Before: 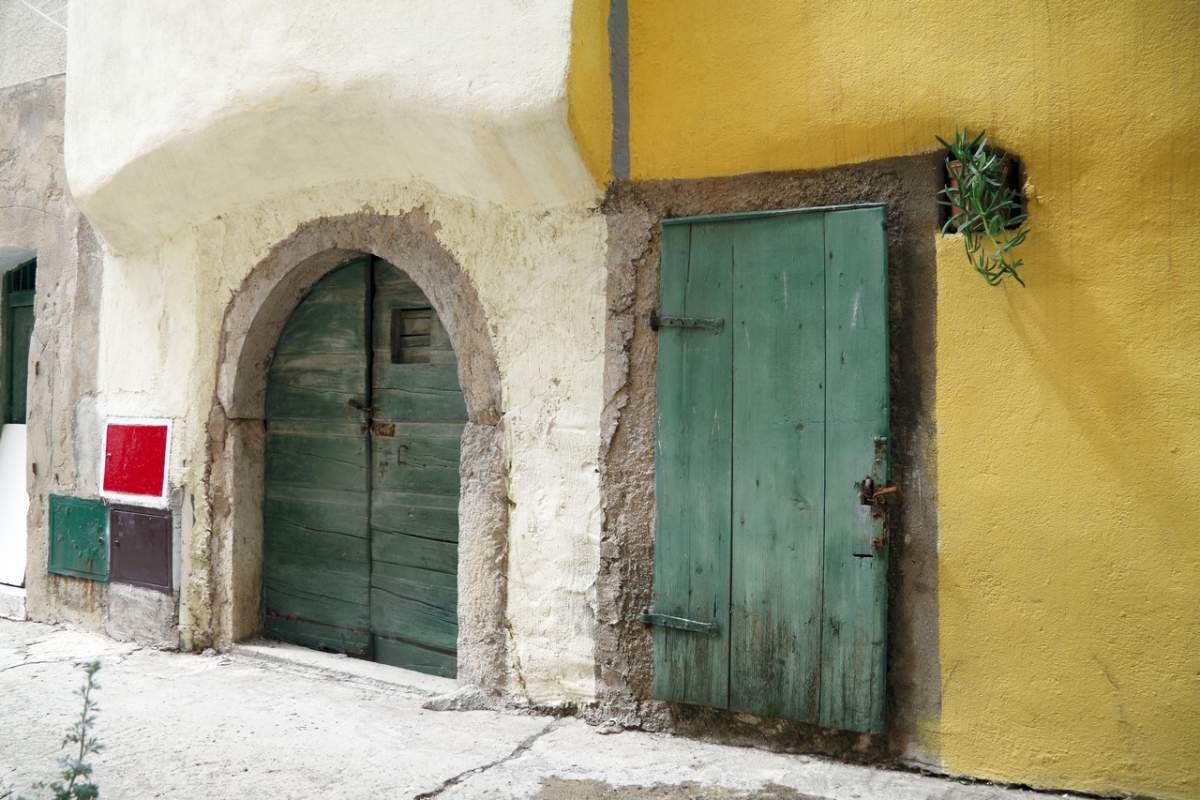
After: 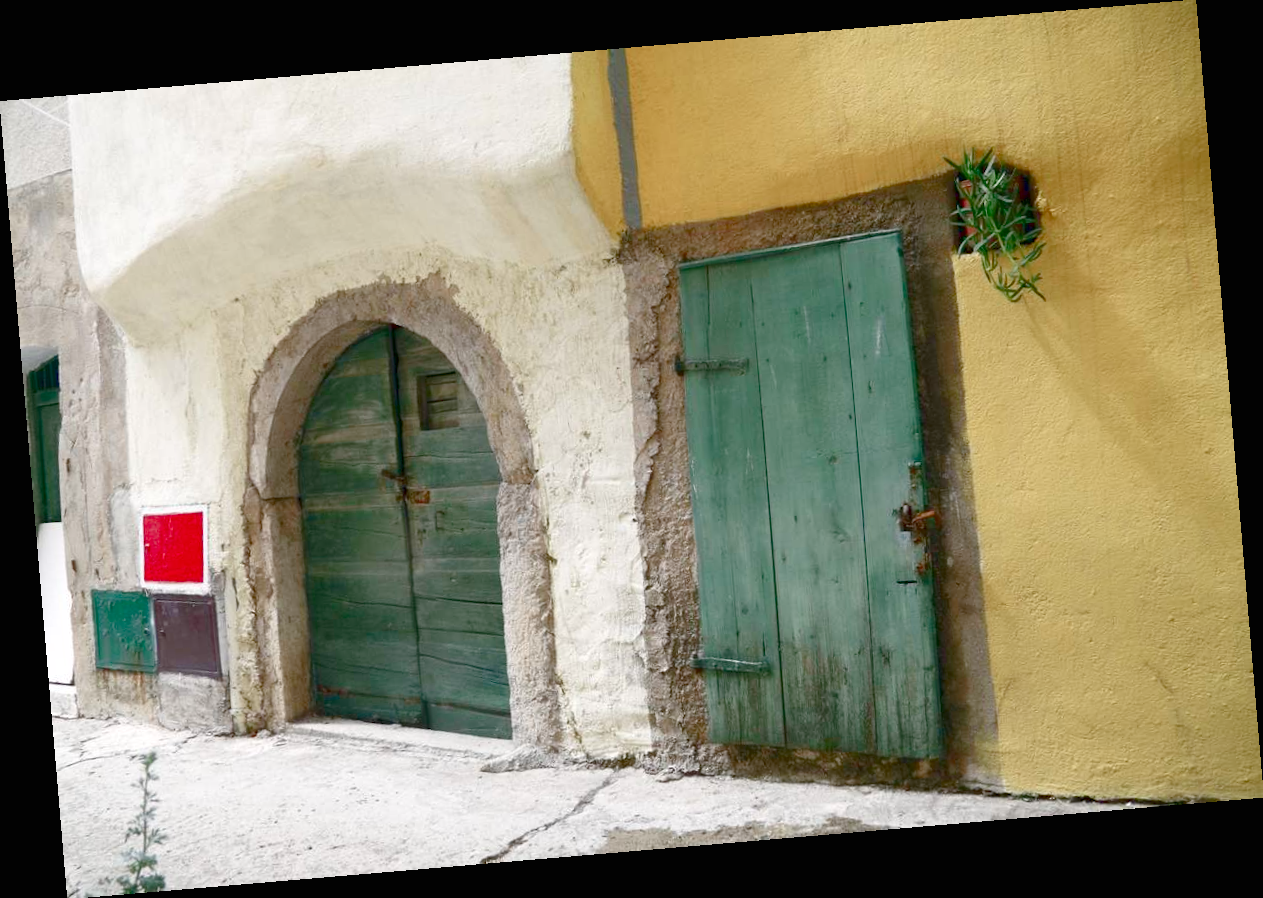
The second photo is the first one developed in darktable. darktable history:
exposure: black level correction 0, exposure 1.1 EV, compensate exposure bias true, compensate highlight preservation false
rotate and perspective: rotation -4.86°, automatic cropping off
contrast brightness saturation: brightness -0.2, saturation 0.08
color balance rgb: shadows lift › chroma 1%, shadows lift › hue 113°, highlights gain › chroma 0.2%, highlights gain › hue 333°, perceptual saturation grading › global saturation 20%, perceptual saturation grading › highlights -50%, perceptual saturation grading › shadows 25%, contrast -30%
